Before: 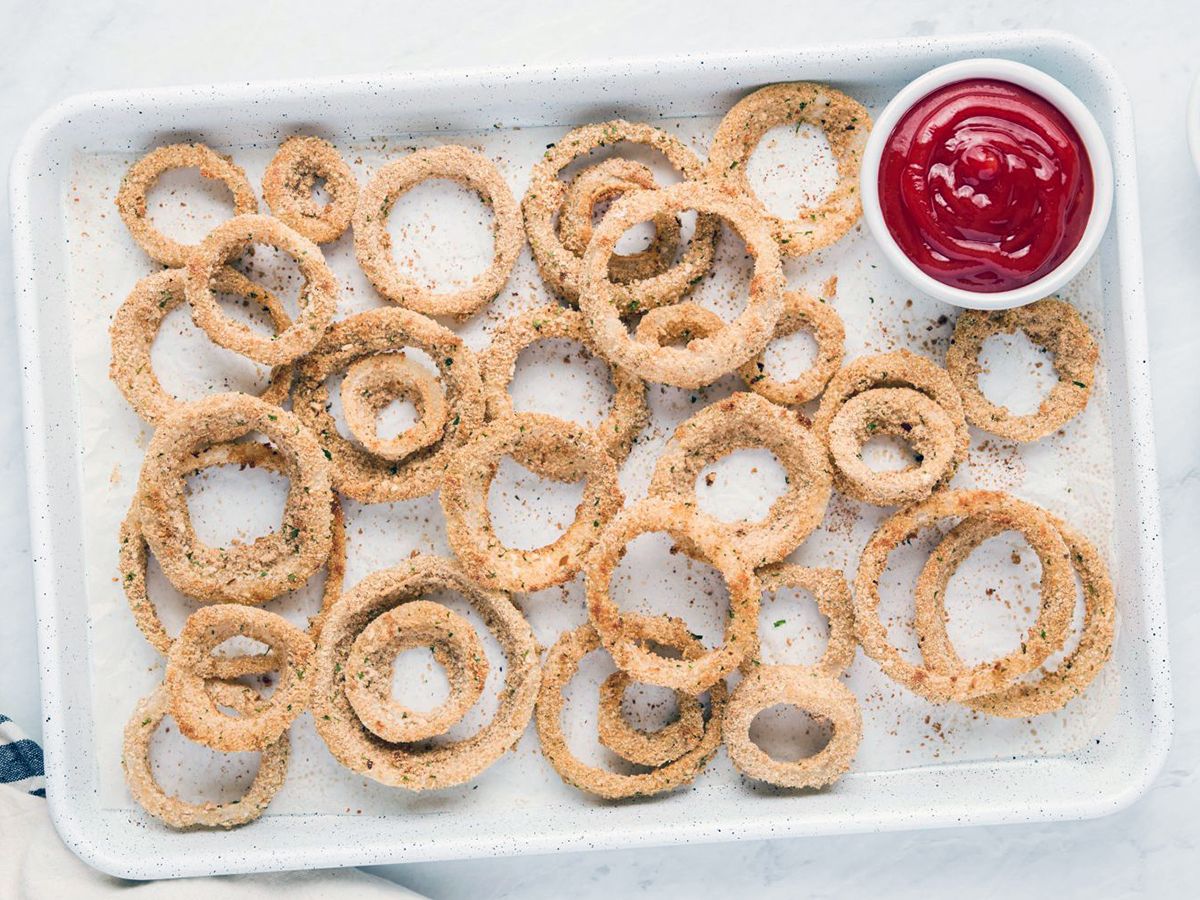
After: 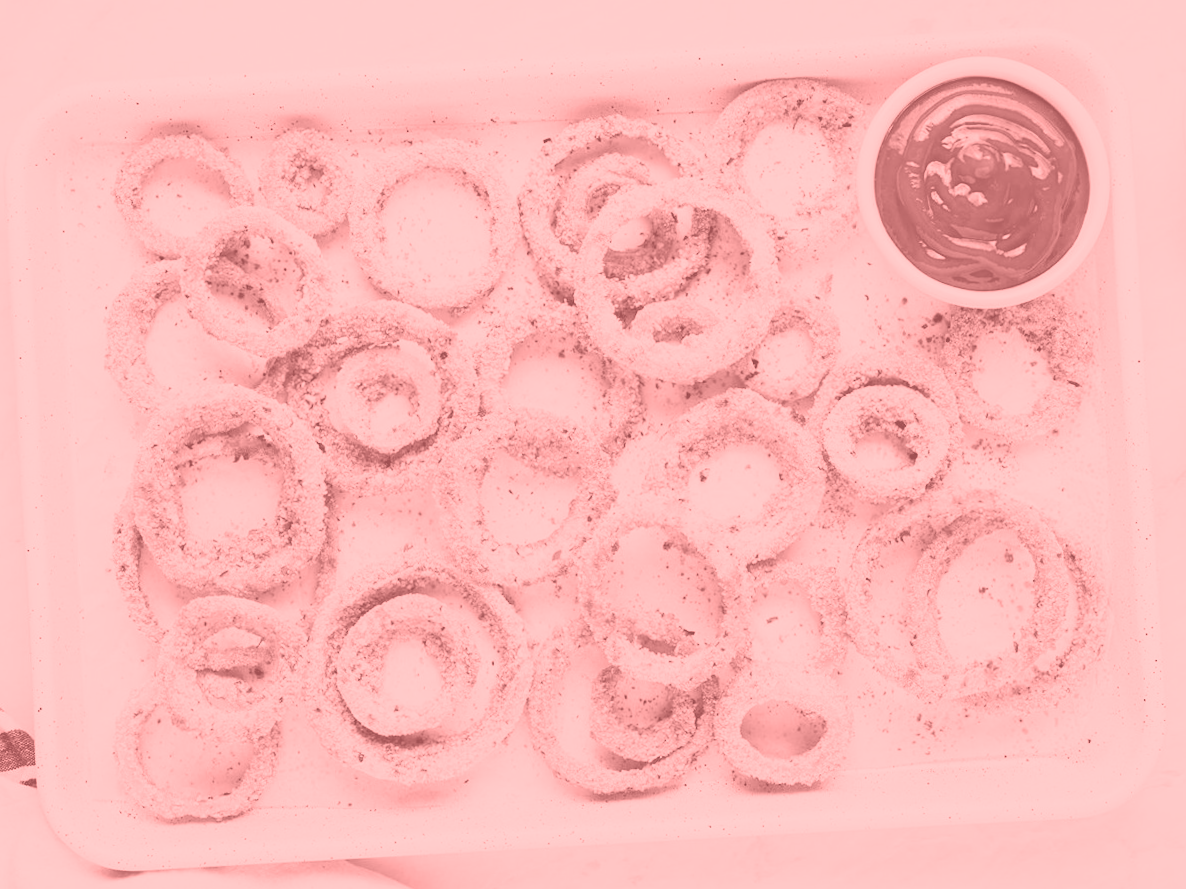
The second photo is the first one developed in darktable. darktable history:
crop and rotate: angle -0.5°
colorize: saturation 51%, source mix 50.67%, lightness 50.67%
tone curve: curves: ch0 [(0, 0) (0.003, 0.047) (0.011, 0.051) (0.025, 0.051) (0.044, 0.057) (0.069, 0.068) (0.1, 0.076) (0.136, 0.108) (0.177, 0.166) (0.224, 0.229) (0.277, 0.299) (0.335, 0.364) (0.399, 0.46) (0.468, 0.553) (0.543, 0.639) (0.623, 0.724) (0.709, 0.808) (0.801, 0.886) (0.898, 0.954) (1, 1)], preserve colors none
